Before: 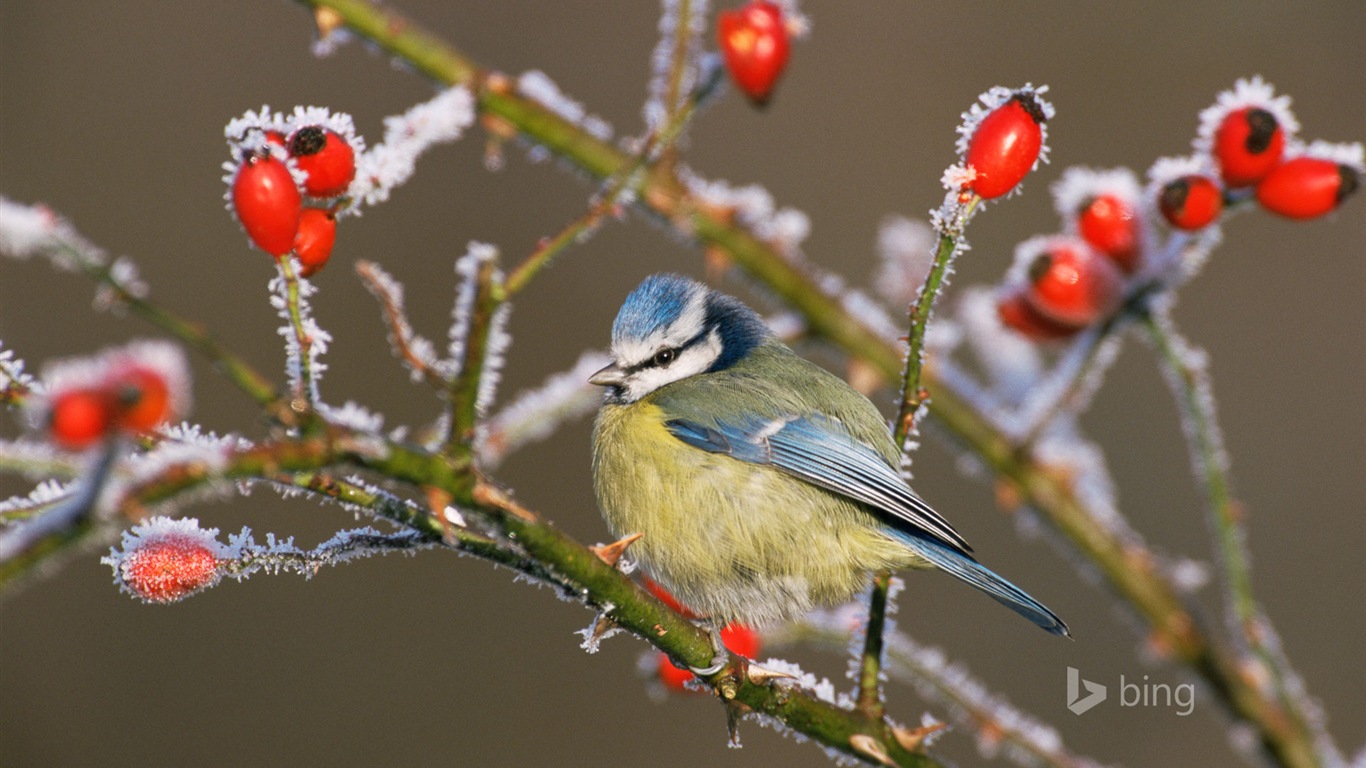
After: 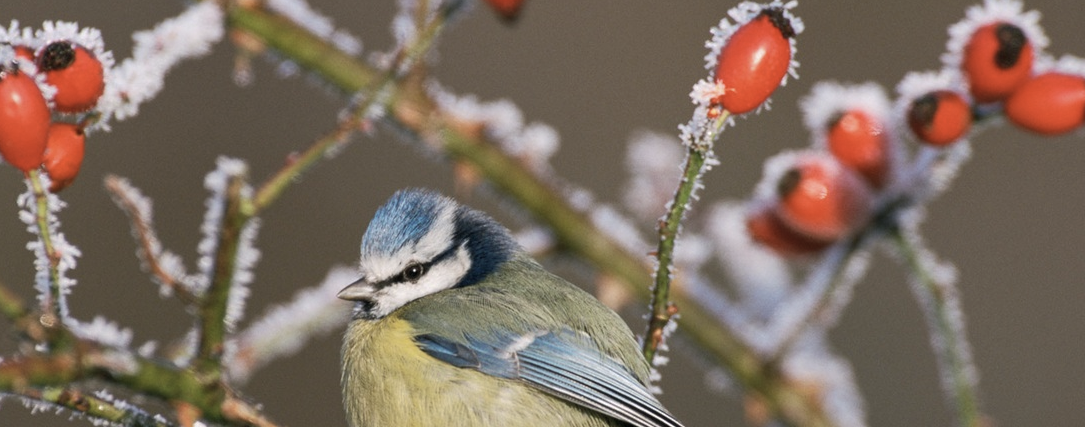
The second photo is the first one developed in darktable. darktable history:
contrast brightness saturation: contrast 0.1, saturation -0.3
crop: left 18.38%, top 11.092%, right 2.134%, bottom 33.217%
shadows and highlights: shadows 30
